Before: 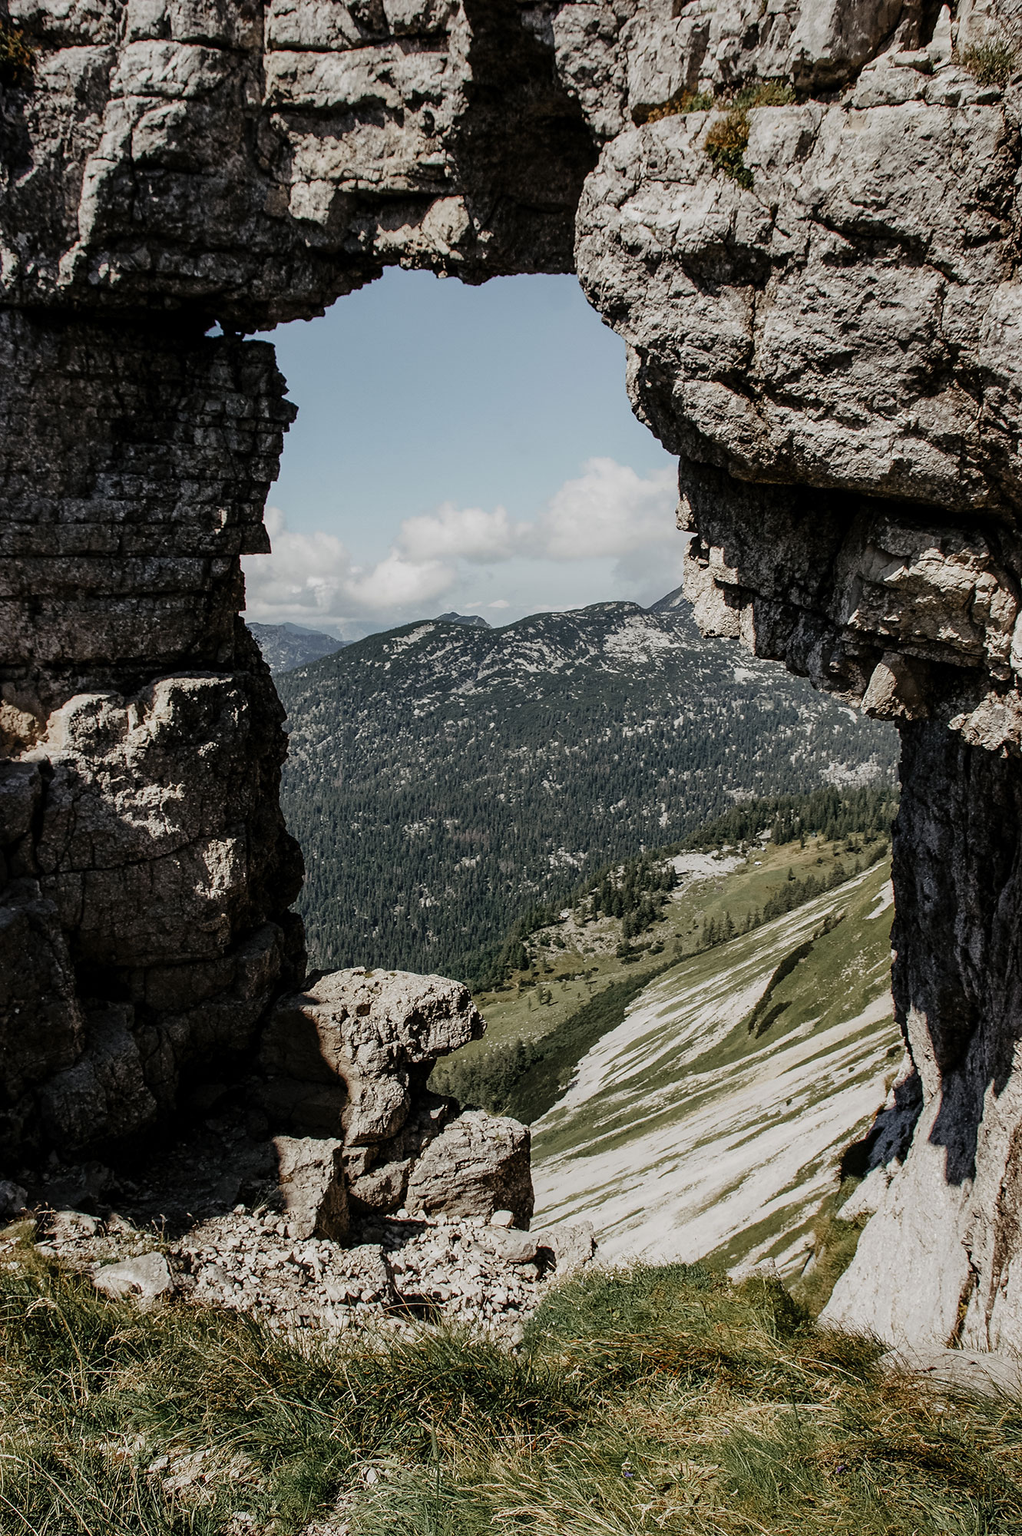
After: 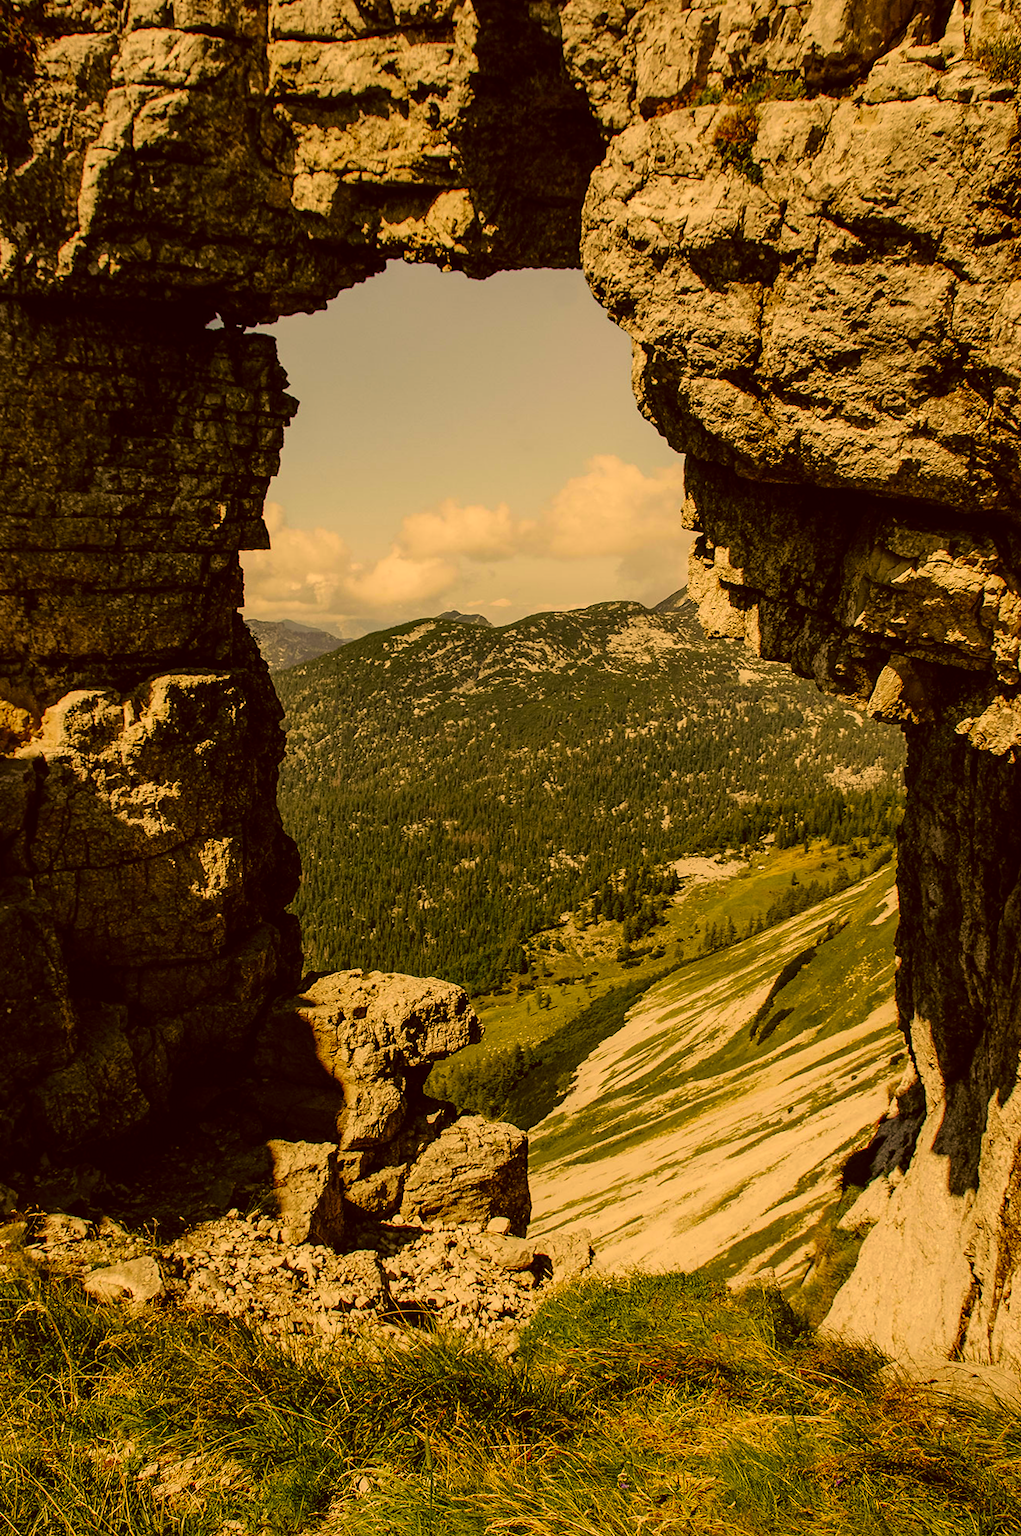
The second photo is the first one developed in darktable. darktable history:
crop and rotate: angle -0.5°
color correction: highlights a* 10.44, highlights b* 30.04, shadows a* 2.73, shadows b* 17.51, saturation 1.72
